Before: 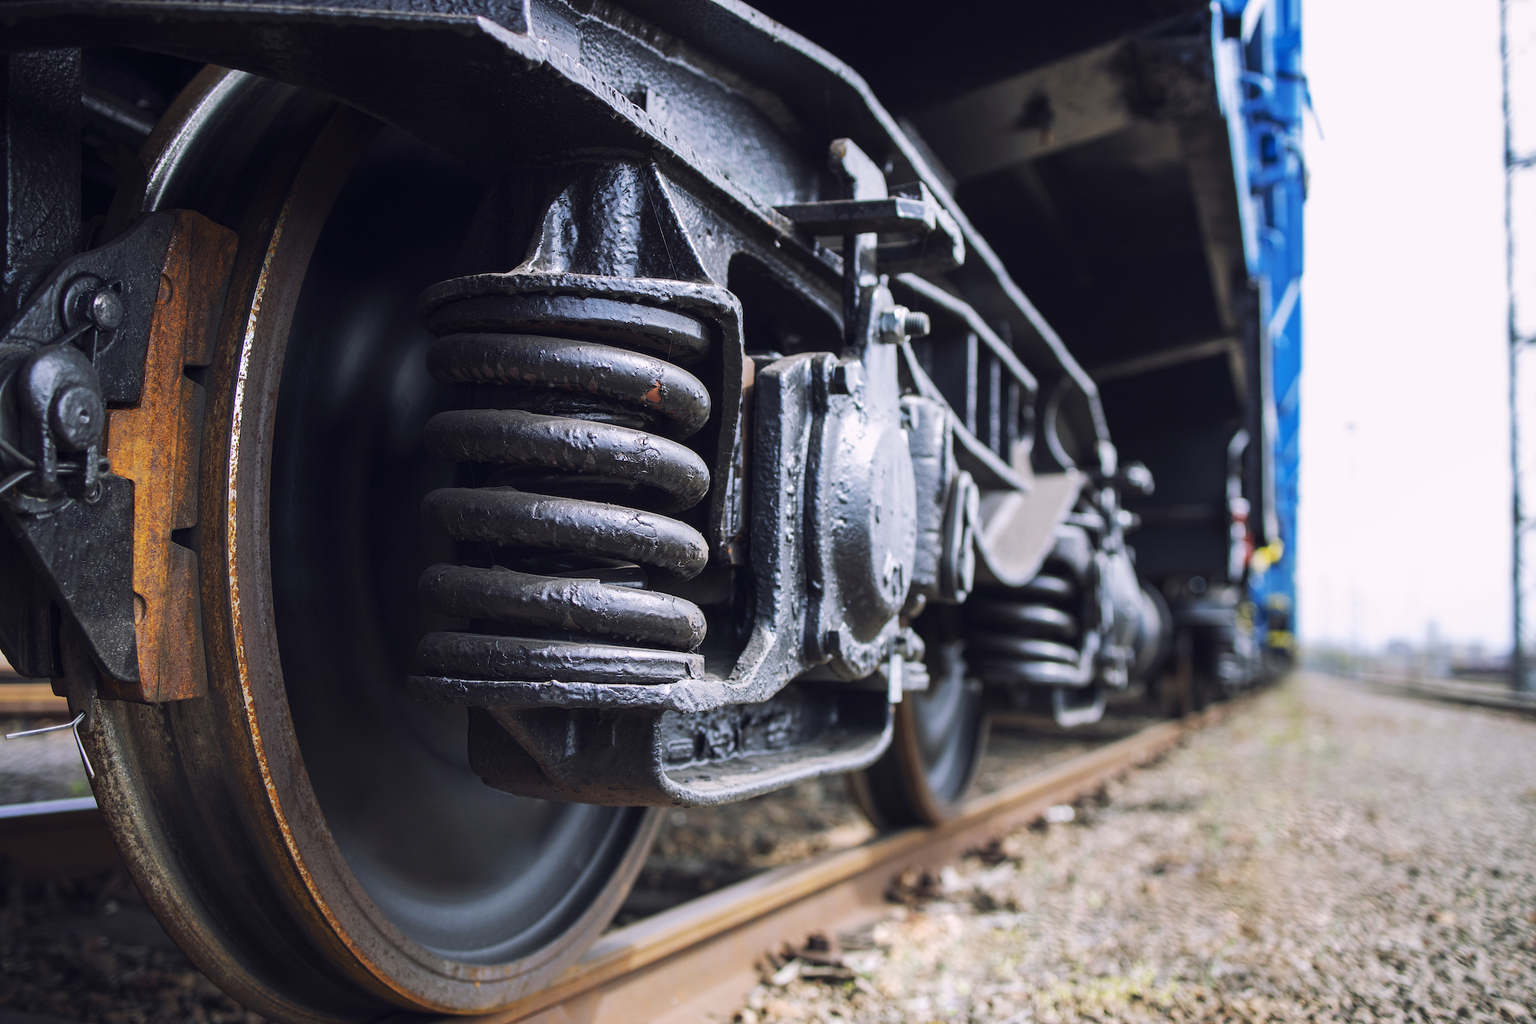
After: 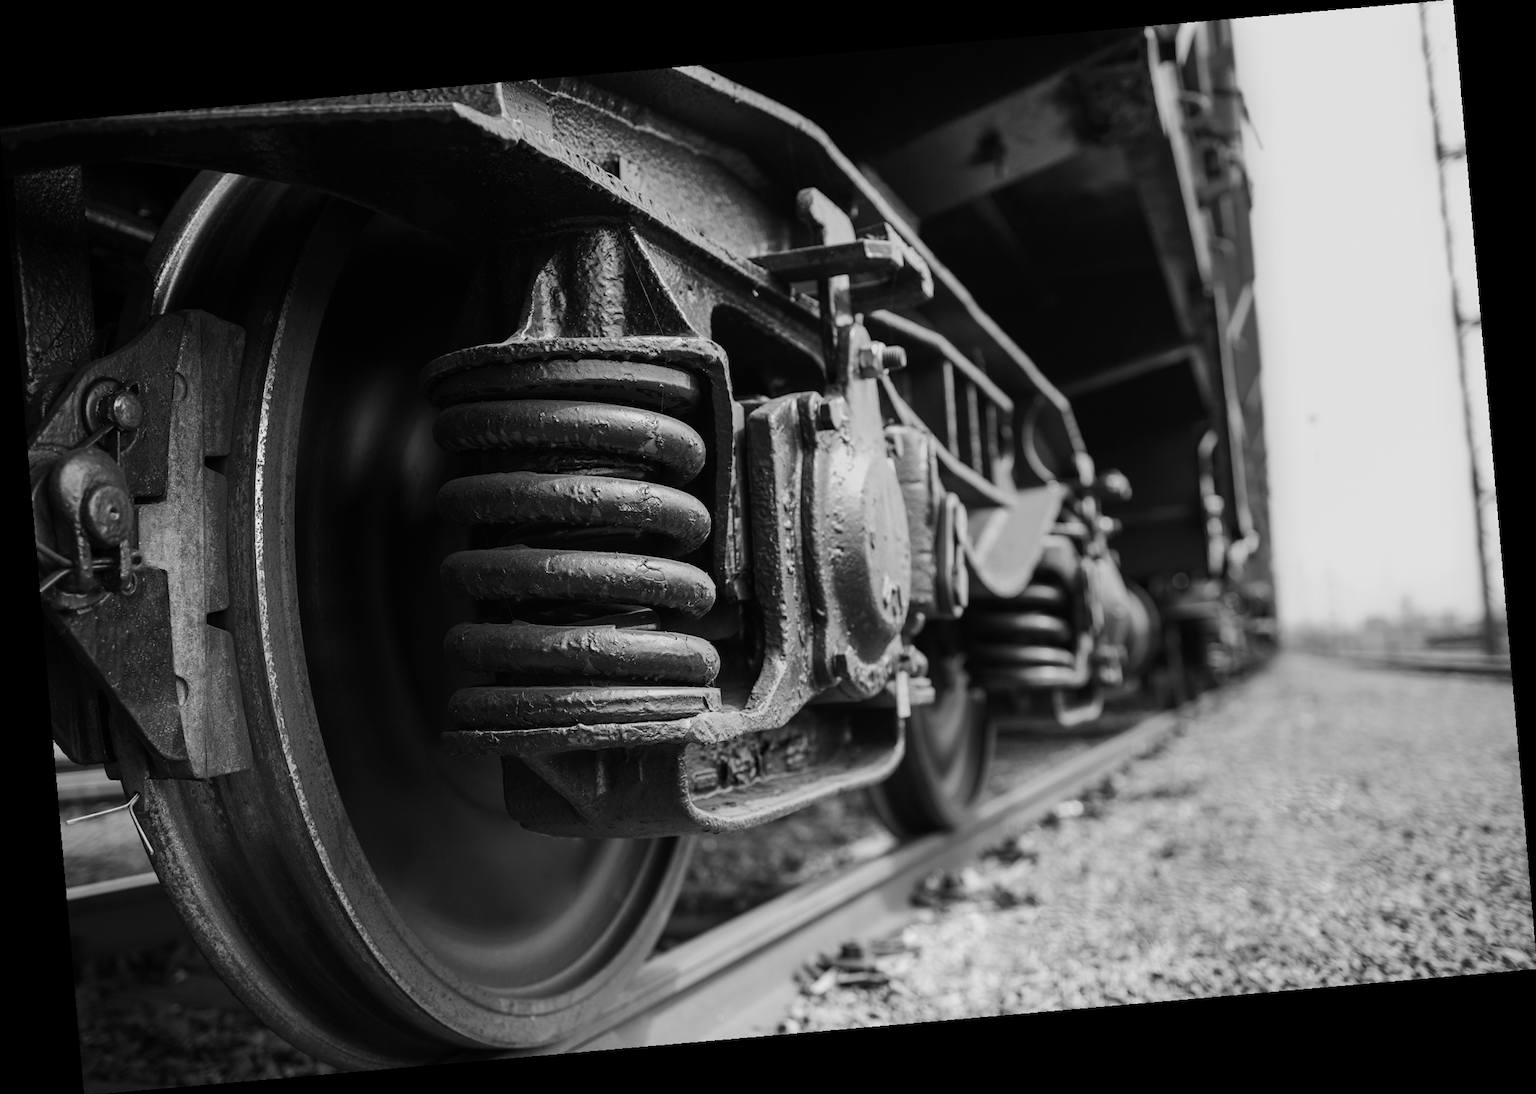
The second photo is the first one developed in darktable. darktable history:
color balance rgb: on, module defaults
rotate and perspective: rotation -4.98°, automatic cropping off
monochrome: a 26.22, b 42.67, size 0.8
color correction: saturation 1.1
